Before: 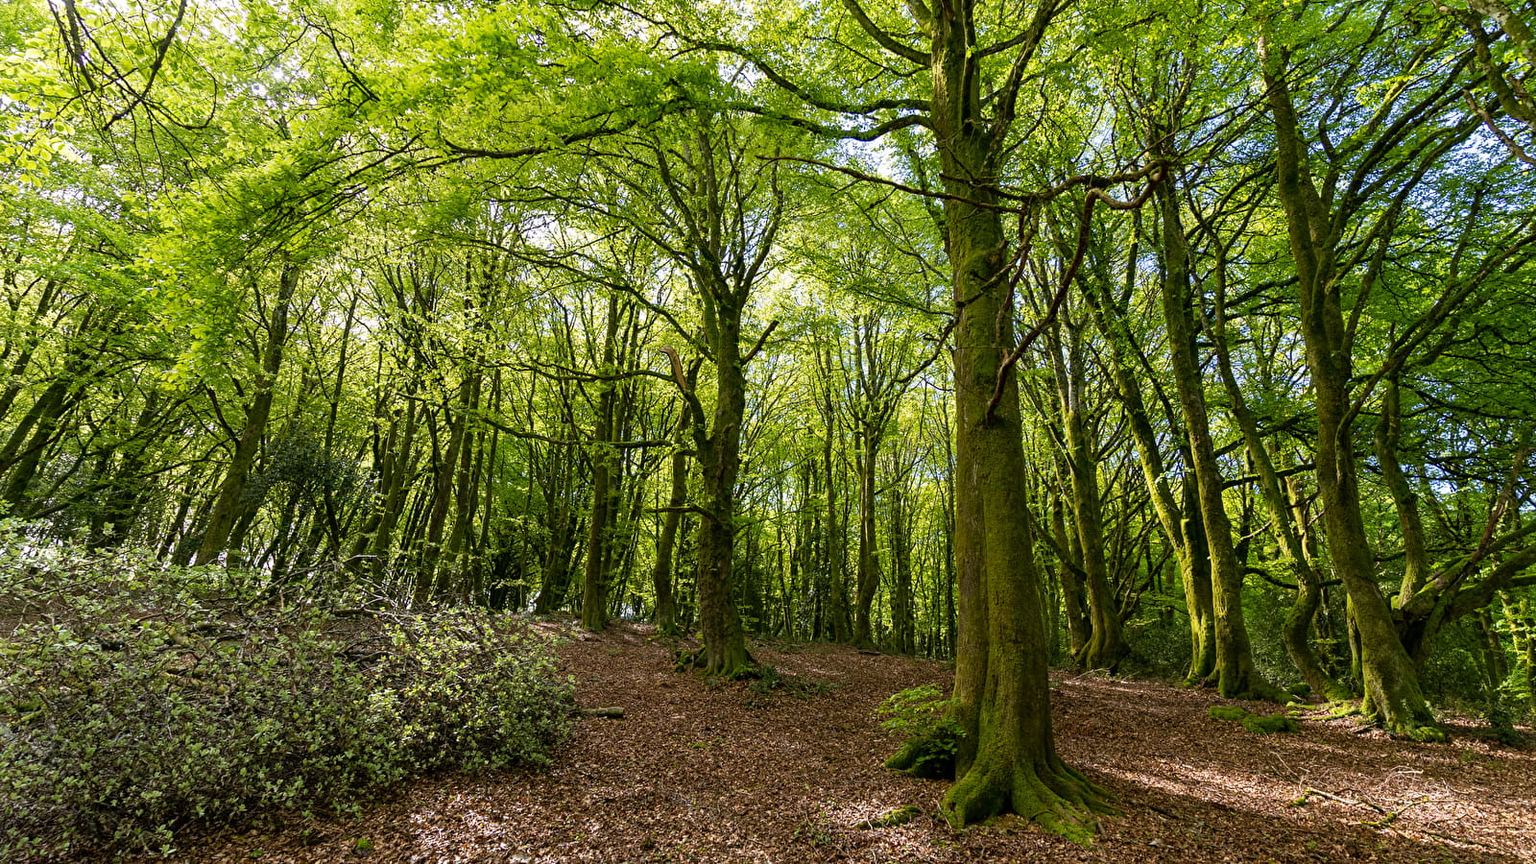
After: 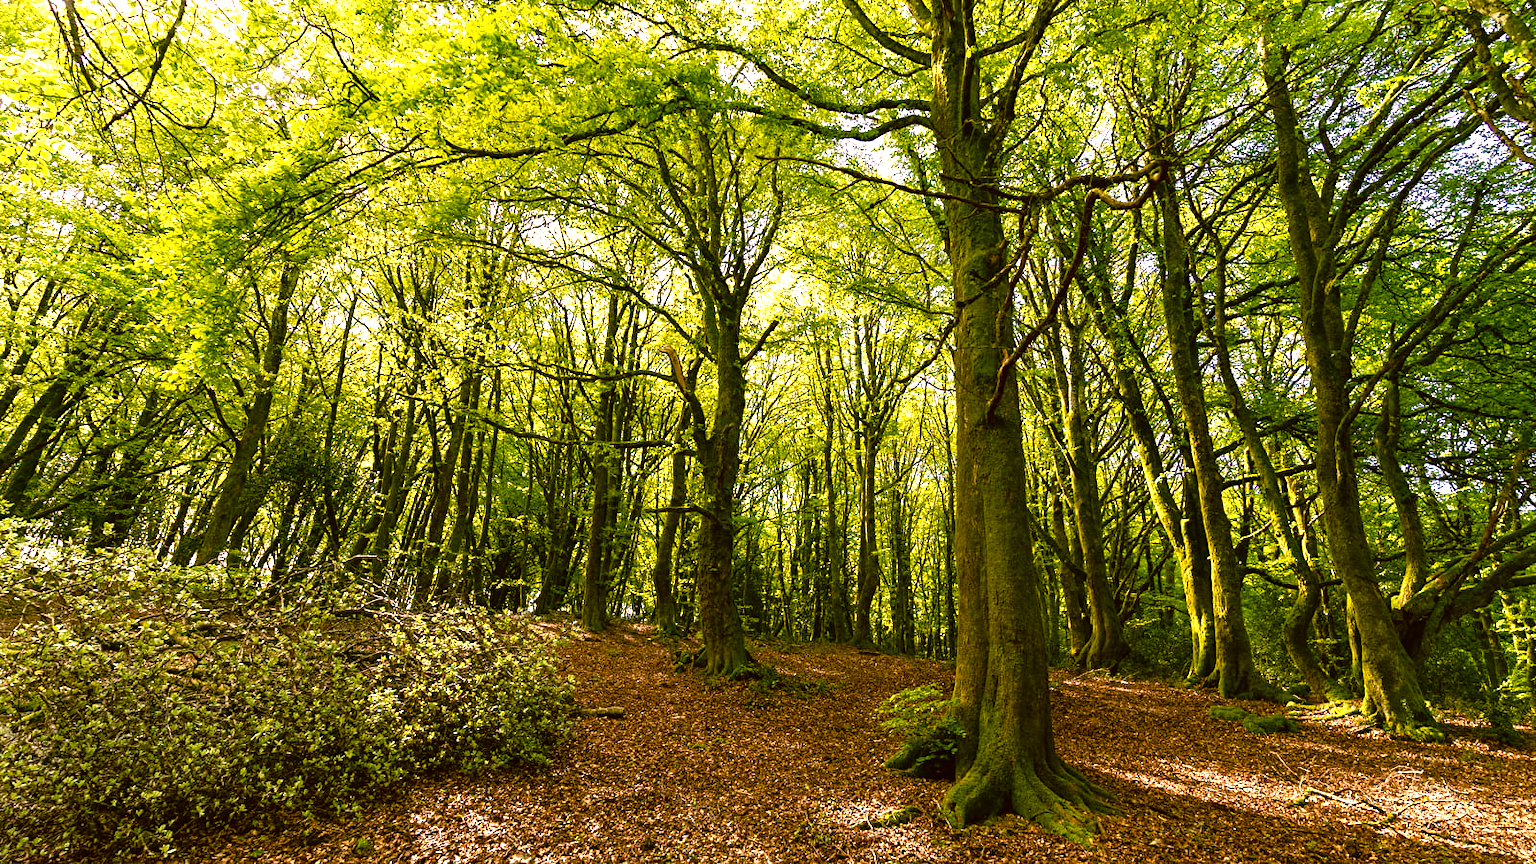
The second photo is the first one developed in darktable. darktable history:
exposure: black level correction 0, exposure 1.45 EV, compensate exposure bias true, compensate highlight preservation false
color correction: highlights a* 8.98, highlights b* 15.09, shadows a* -0.49, shadows b* 26.52
color balance rgb: shadows lift › chroma 1%, shadows lift › hue 217.2°, power › hue 310.8°, highlights gain › chroma 2%, highlights gain › hue 44.4°, global offset › luminance 0.25%, global offset › hue 171.6°, perceptual saturation grading › global saturation 14.09%, perceptual saturation grading › highlights -30%, perceptual saturation grading › shadows 50.67%, global vibrance 25%, contrast 20%
tone equalizer: on, module defaults
